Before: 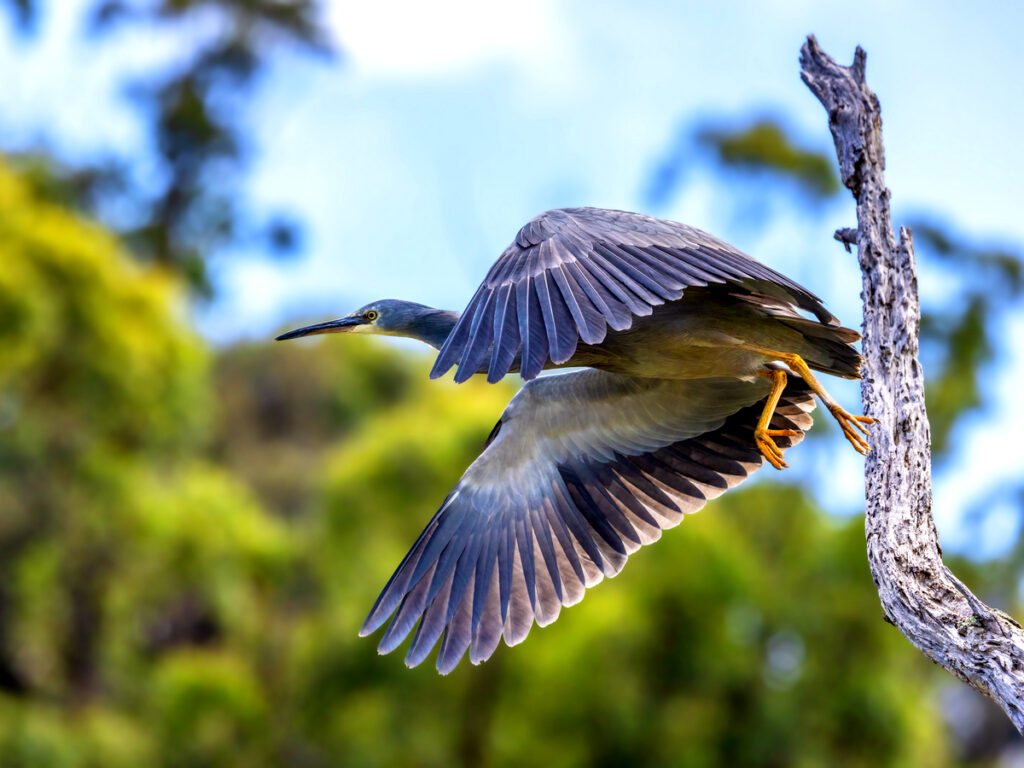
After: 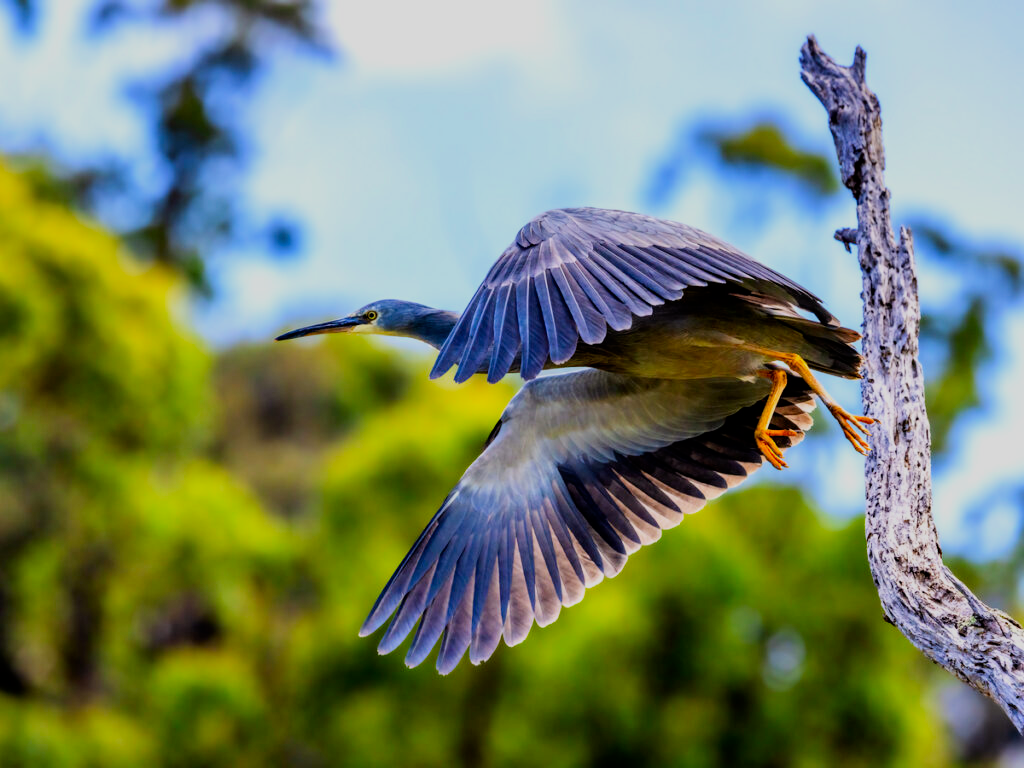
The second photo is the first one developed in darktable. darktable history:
filmic rgb: black relative exposure -7.65 EV, white relative exposure 4.56 EV, hardness 3.61
contrast brightness saturation: contrast 0.09, saturation 0.28
